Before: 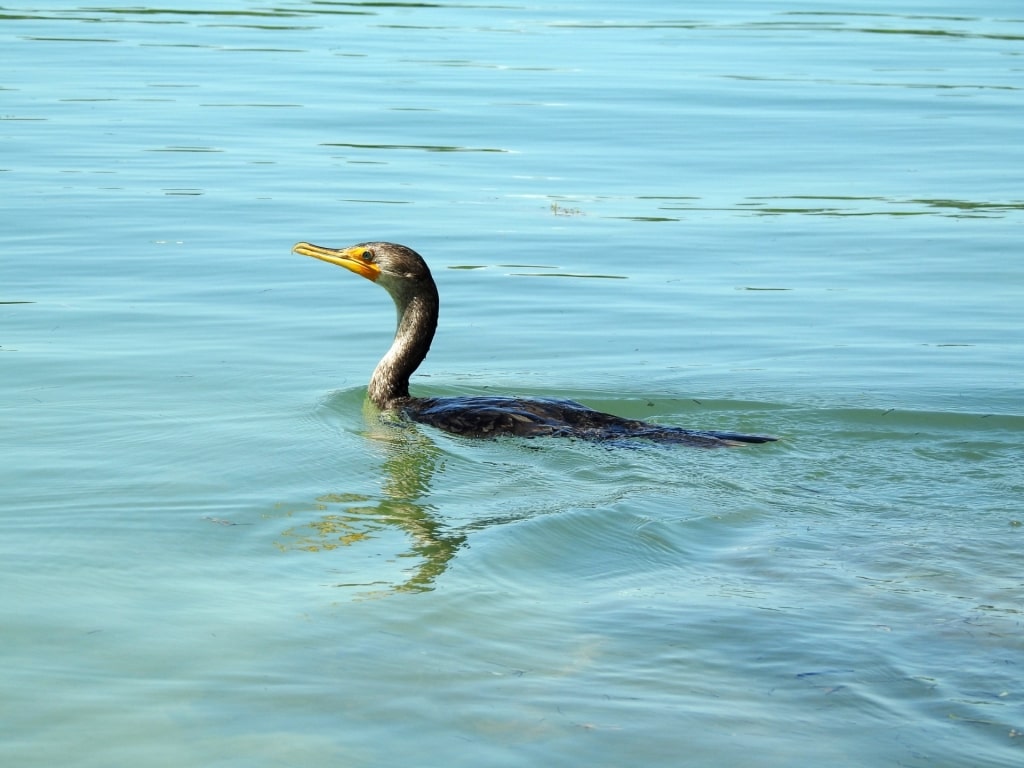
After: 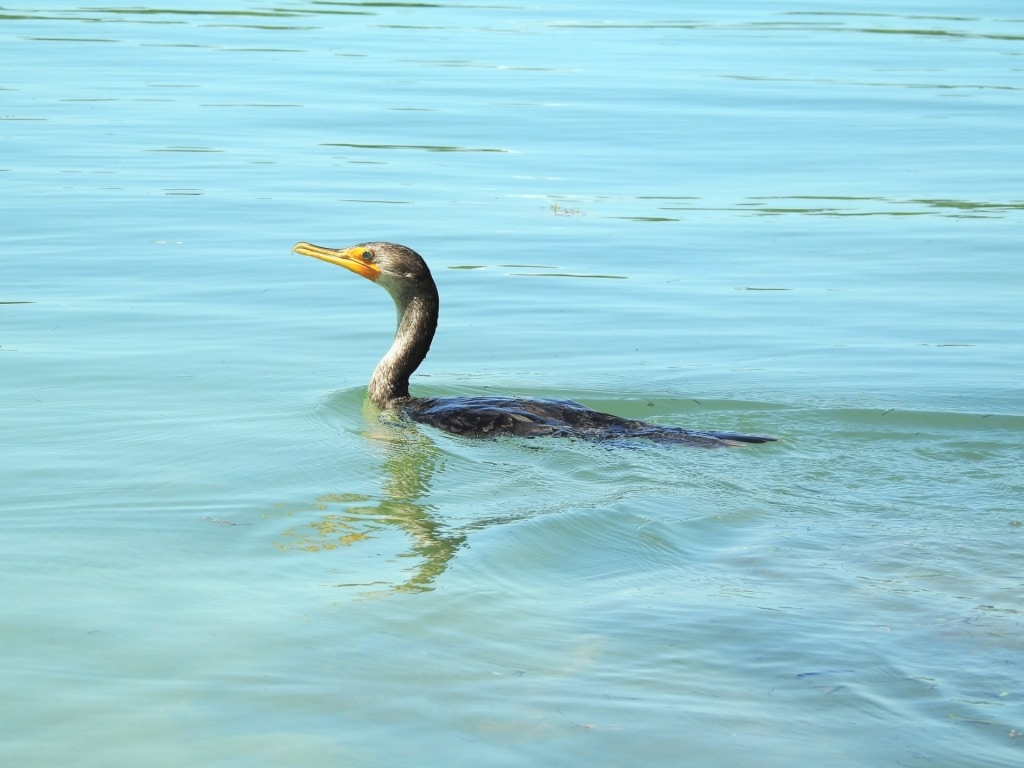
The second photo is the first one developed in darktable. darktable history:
contrast equalizer: octaves 7, y [[0.6 ×6], [0.55 ×6], [0 ×6], [0 ×6], [0 ×6]], mix -0.2
contrast brightness saturation: brightness 0.15
